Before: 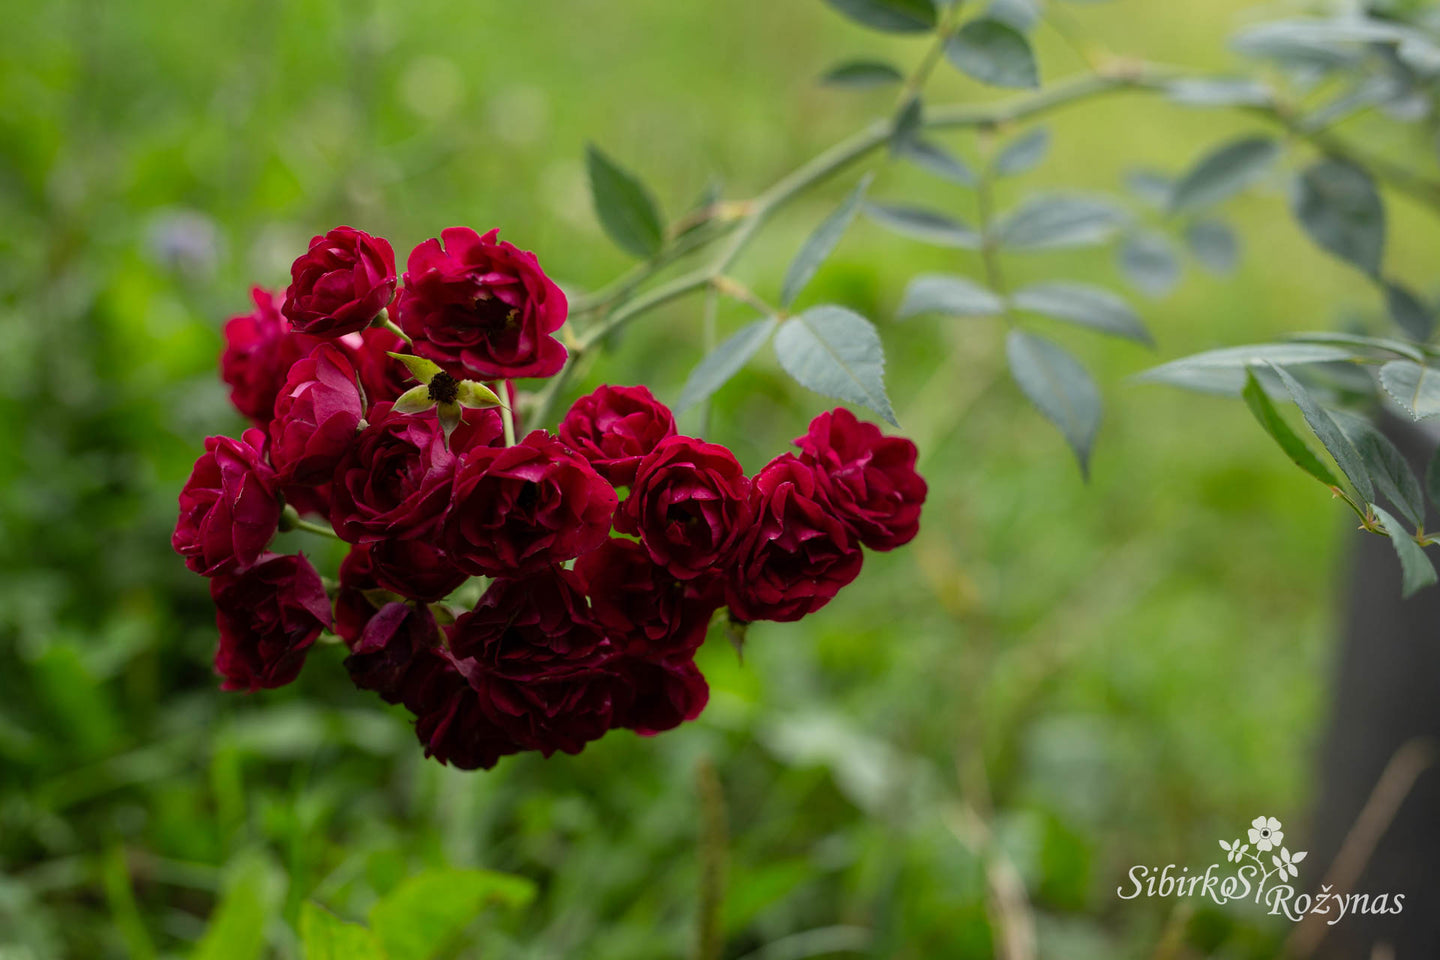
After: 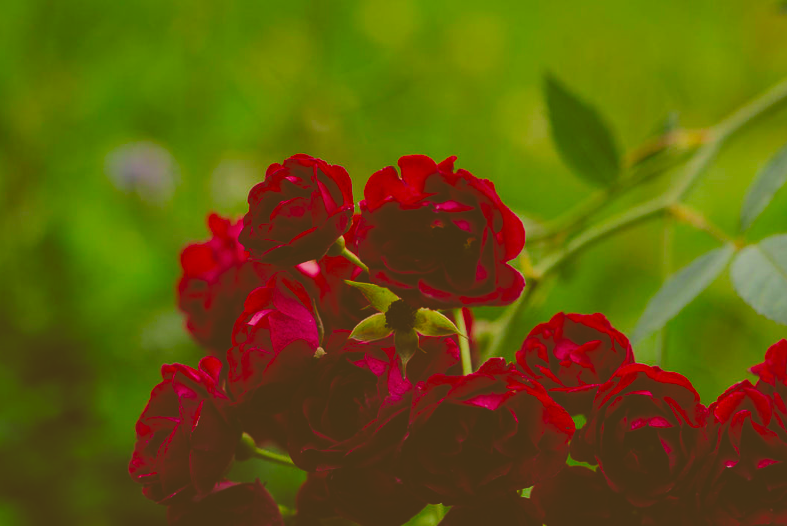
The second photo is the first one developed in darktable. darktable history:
filmic rgb: white relative exposure 8 EV, threshold 3 EV, hardness 2.44, latitude 10.07%, contrast 0.72, highlights saturation mix 10%, shadows ↔ highlights balance 1.38%, color science v4 (2020), enable highlight reconstruction true
color correction: highlights a* -5.3, highlights b* 9.8, shadows a* 9.8, shadows b* 24.26
rgb curve: curves: ch0 [(0, 0.186) (0.314, 0.284) (0.775, 0.708) (1, 1)], compensate middle gray true, preserve colors none
color balance rgb: shadows lift › chroma 1%, shadows lift › hue 217.2°, power › hue 310.8°, highlights gain › chroma 2%, highlights gain › hue 44.4°, global offset › luminance 0.25%, global offset › hue 171.6°, perceptual saturation grading › global saturation 14.09%, perceptual saturation grading › highlights -30%, perceptual saturation grading › shadows 50.67%, global vibrance 25%, contrast 20%
crop and rotate: left 3.047%, top 7.509%, right 42.236%, bottom 37.598%
shadows and highlights: radius 125.46, shadows 30.51, highlights -30.51, low approximation 0.01, soften with gaussian
color calibration: output R [1.003, 0.027, -0.041, 0], output G [-0.018, 1.043, -0.038, 0], output B [0.071, -0.086, 1.017, 0], illuminant as shot in camera, x 0.359, y 0.362, temperature 4570.54 K
